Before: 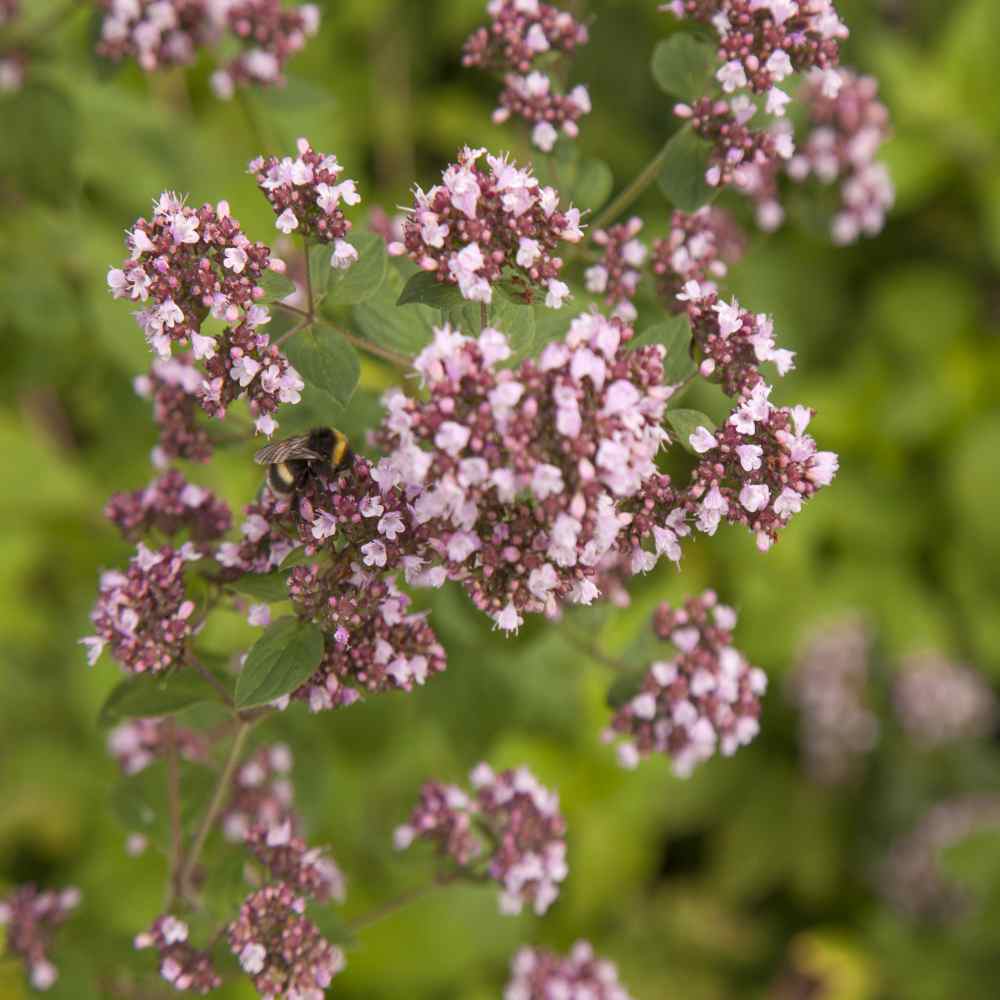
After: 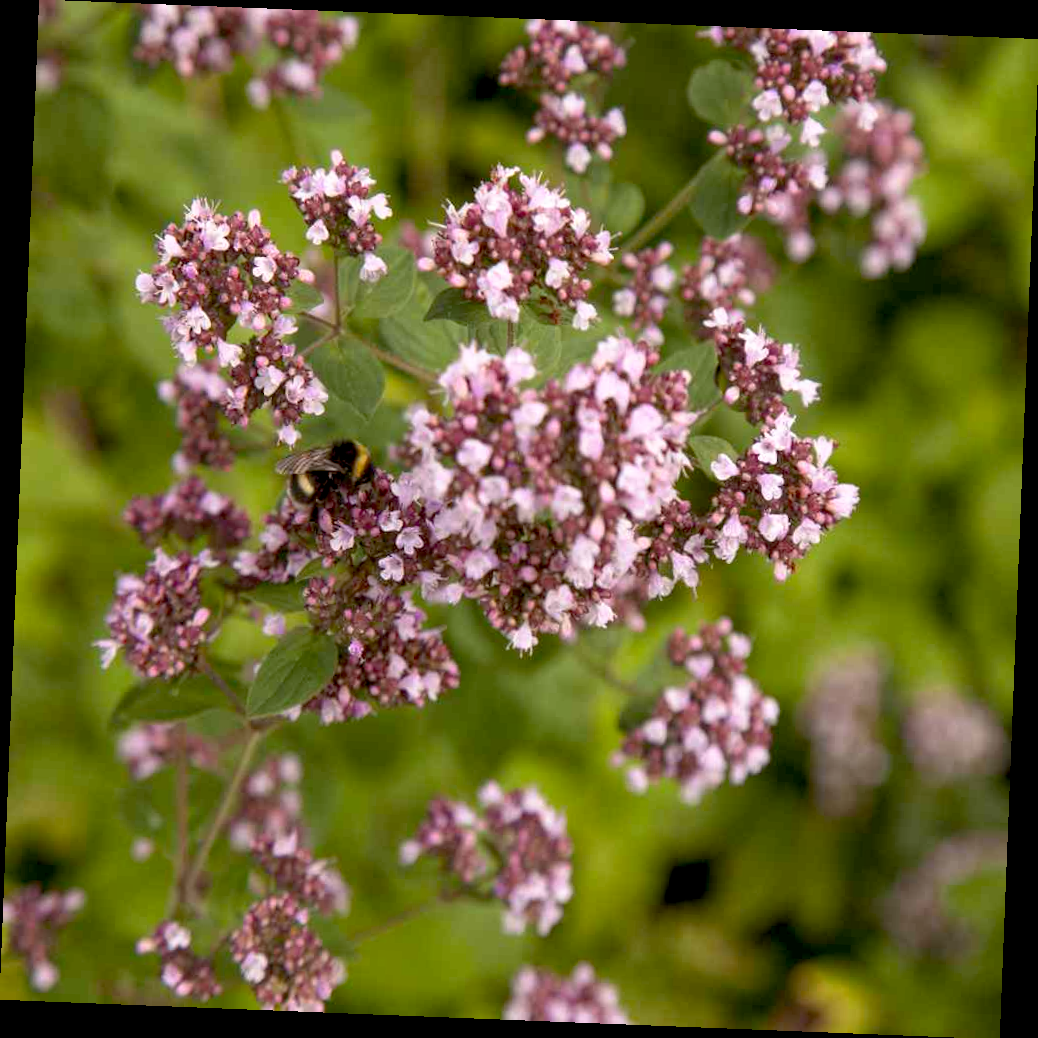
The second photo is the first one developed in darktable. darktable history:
exposure: compensate highlight preservation false
base curve: curves: ch0 [(0.017, 0) (0.425, 0.441) (0.844, 0.933) (1, 1)], preserve colors none
rotate and perspective: rotation 2.27°, automatic cropping off
